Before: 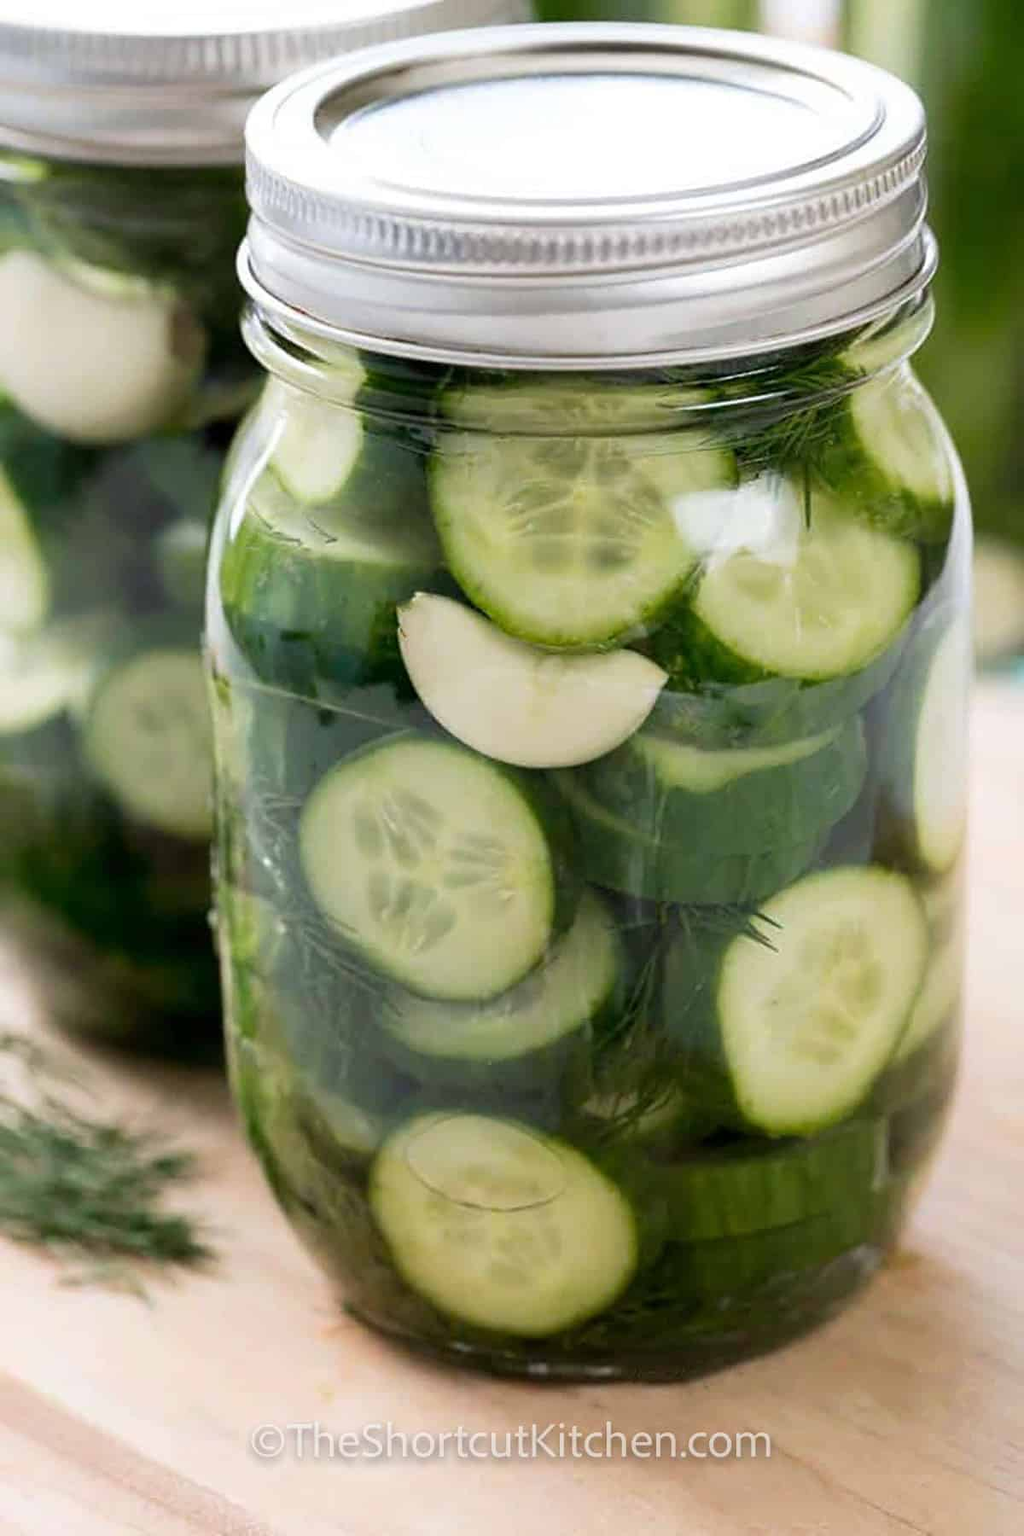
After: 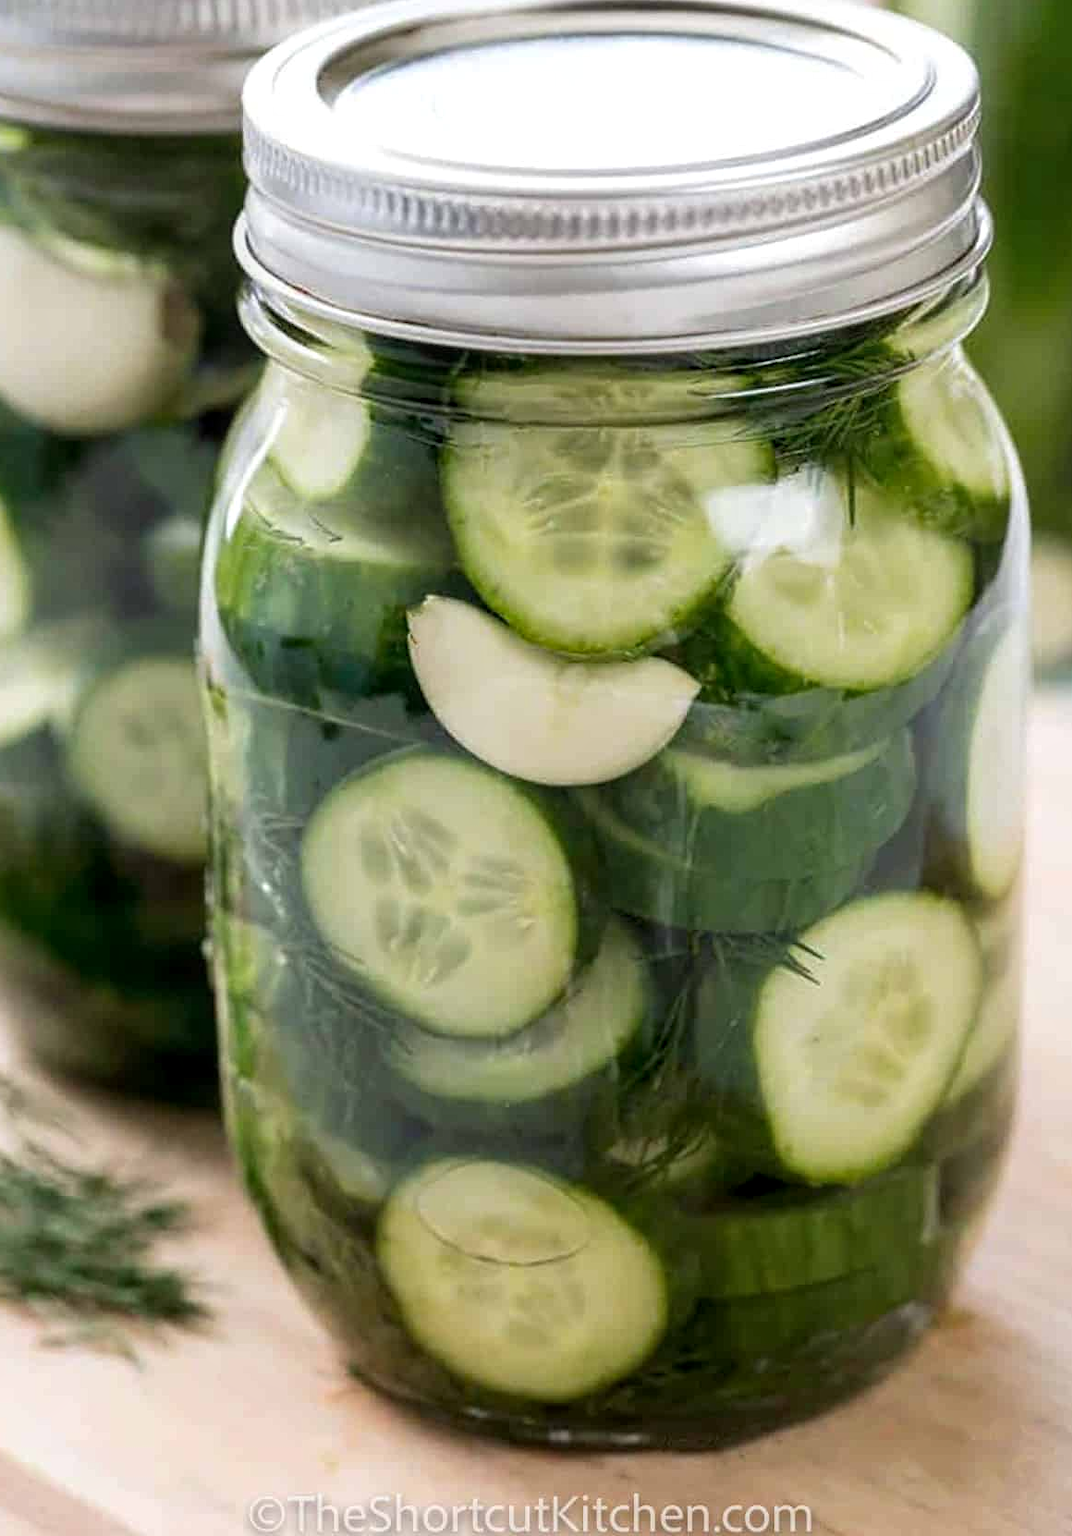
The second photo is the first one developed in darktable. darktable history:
local contrast: on, module defaults
crop: left 2.099%, top 2.807%, right 1.07%, bottom 4.849%
